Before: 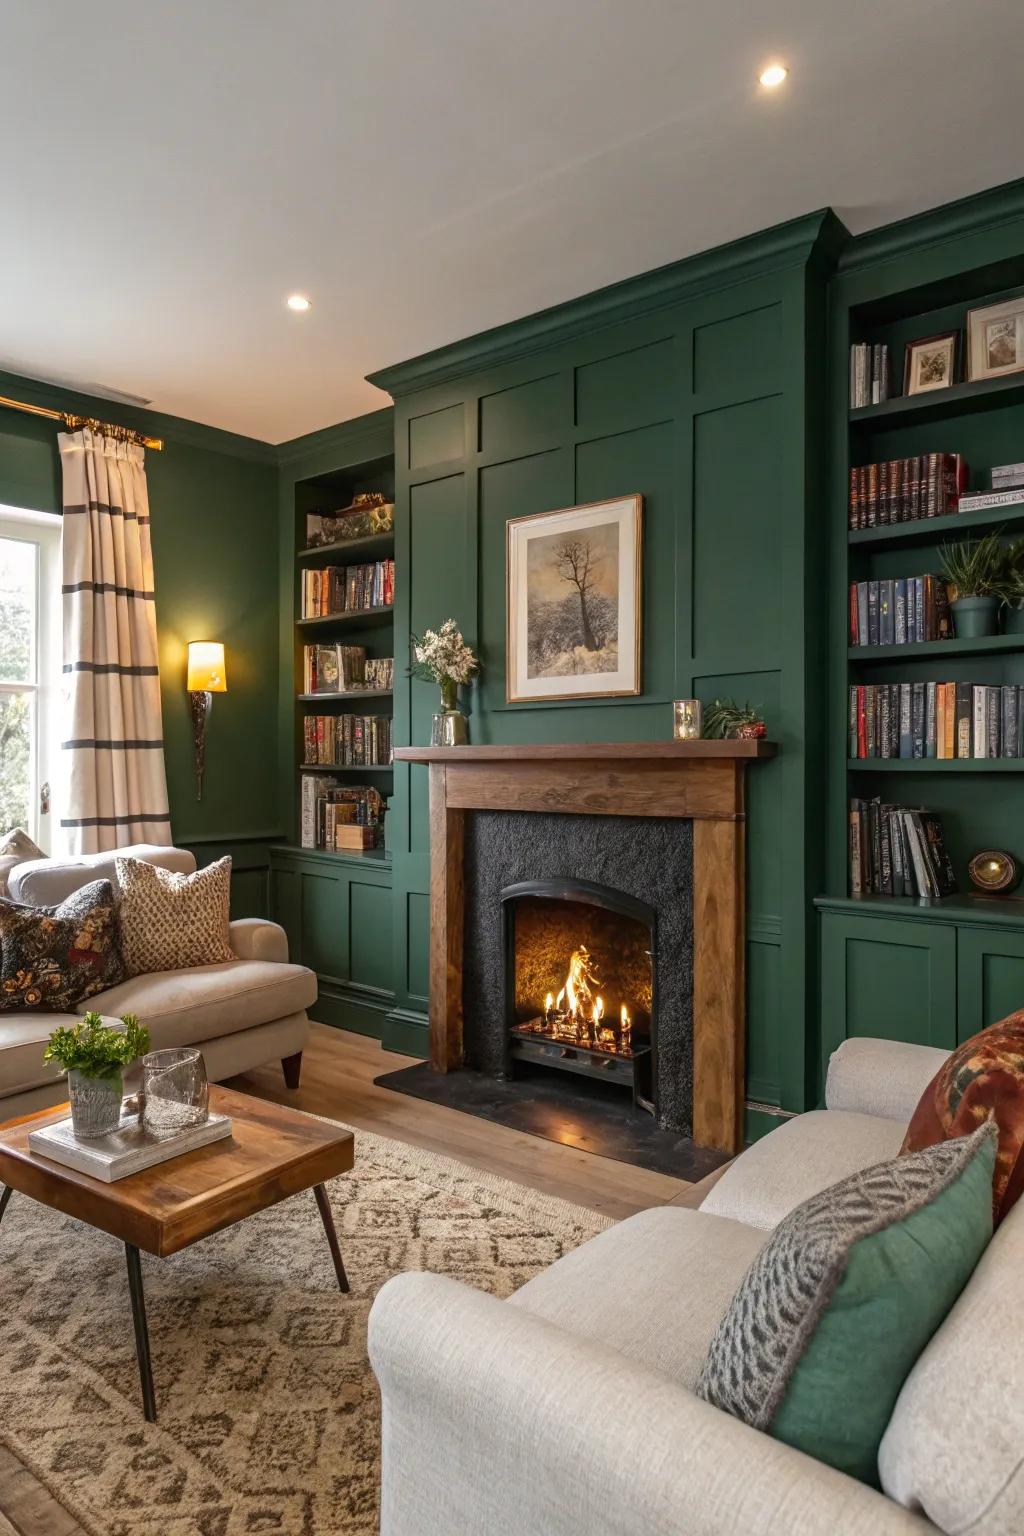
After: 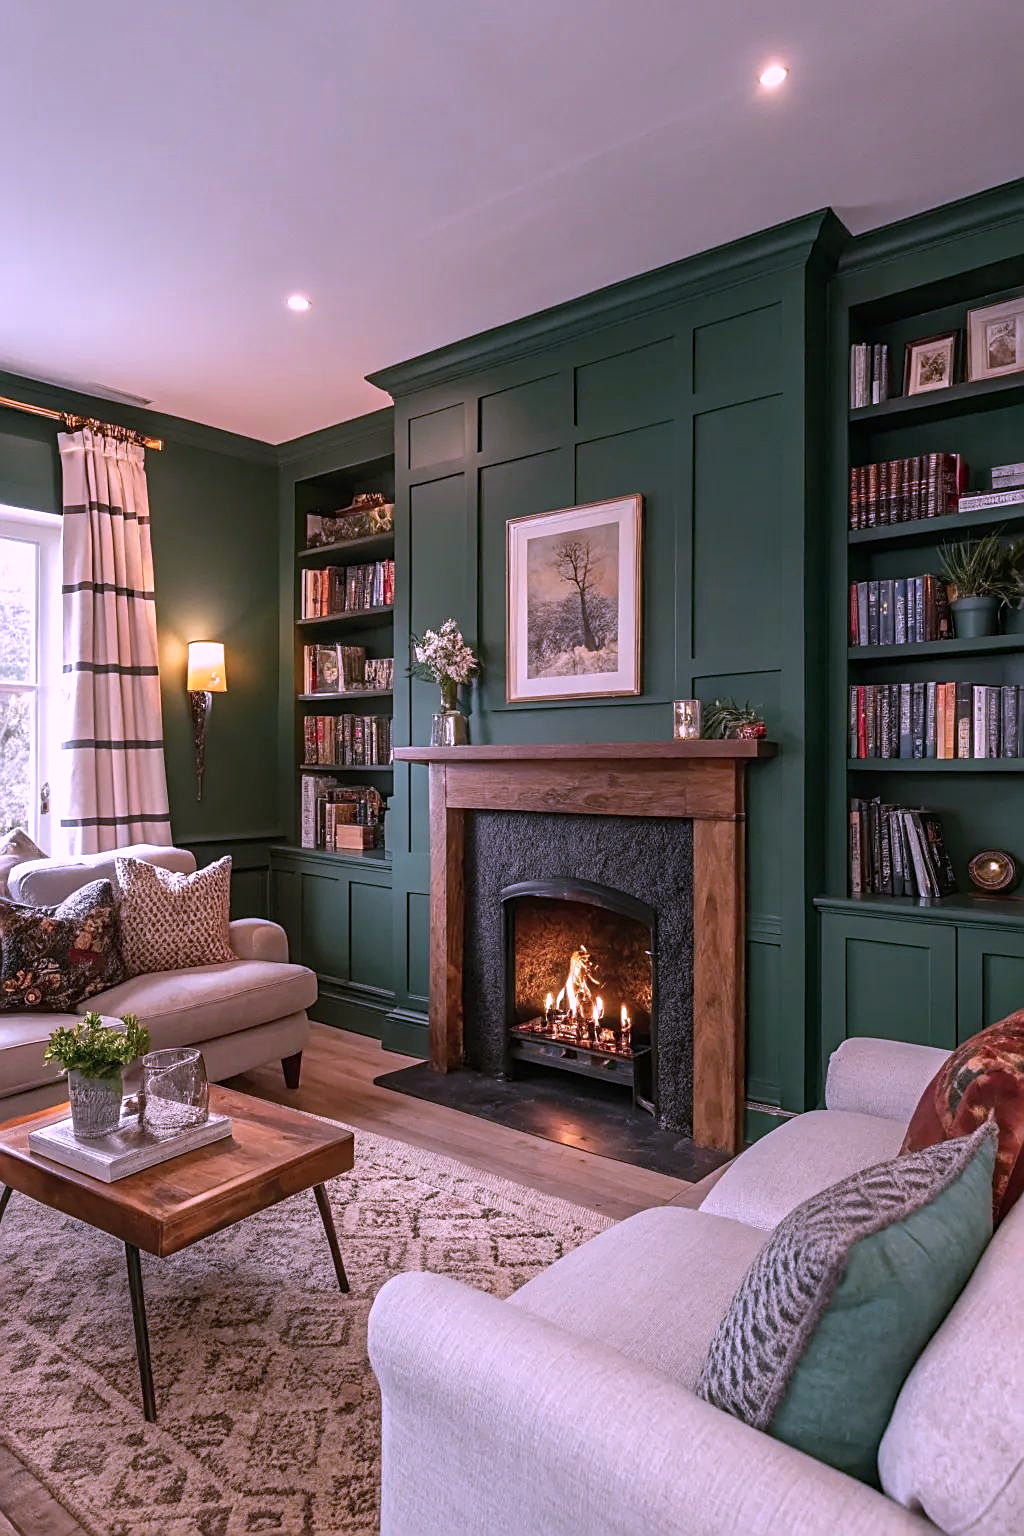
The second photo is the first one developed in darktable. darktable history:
color correction: highlights a* 15.09, highlights b* -25.53
sharpen: on, module defaults
